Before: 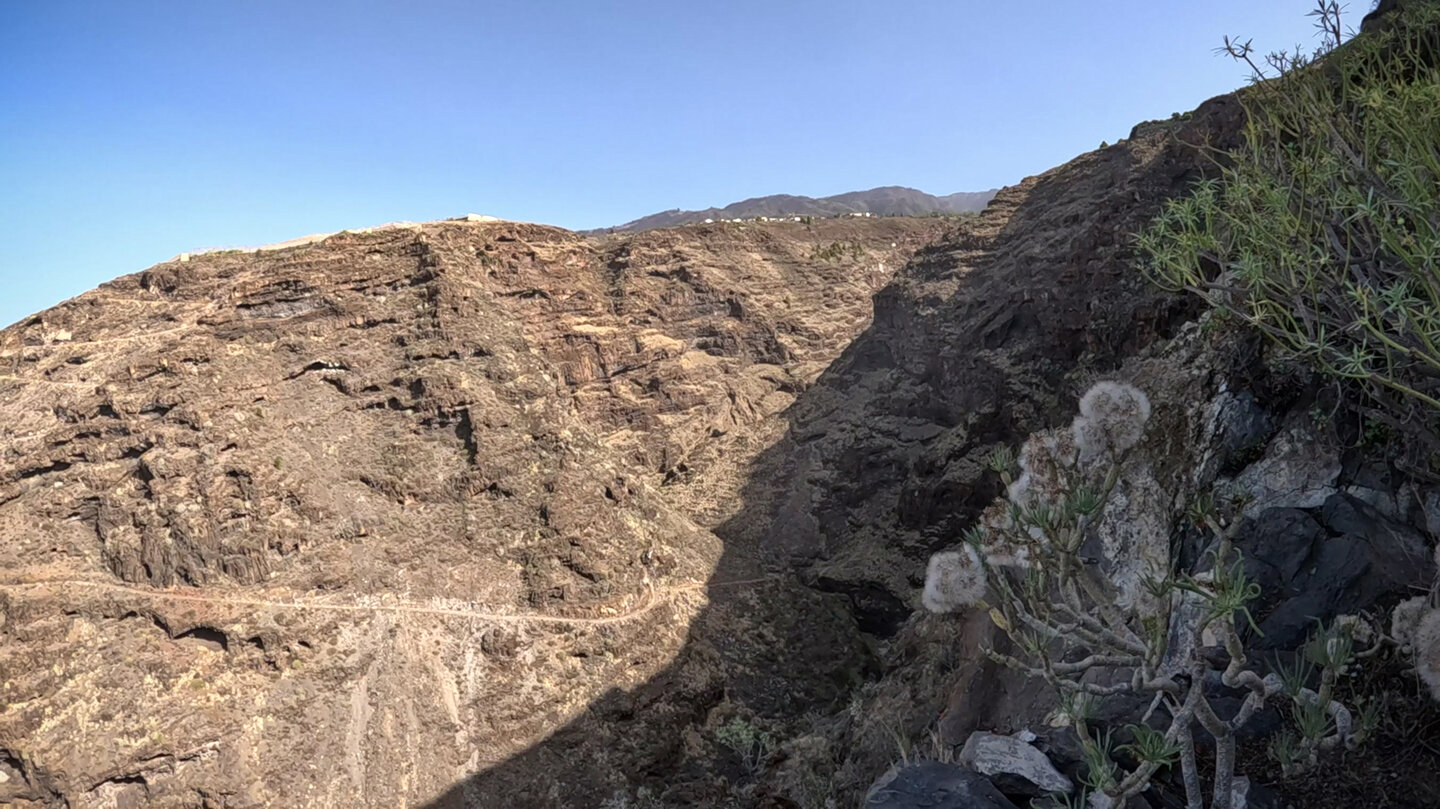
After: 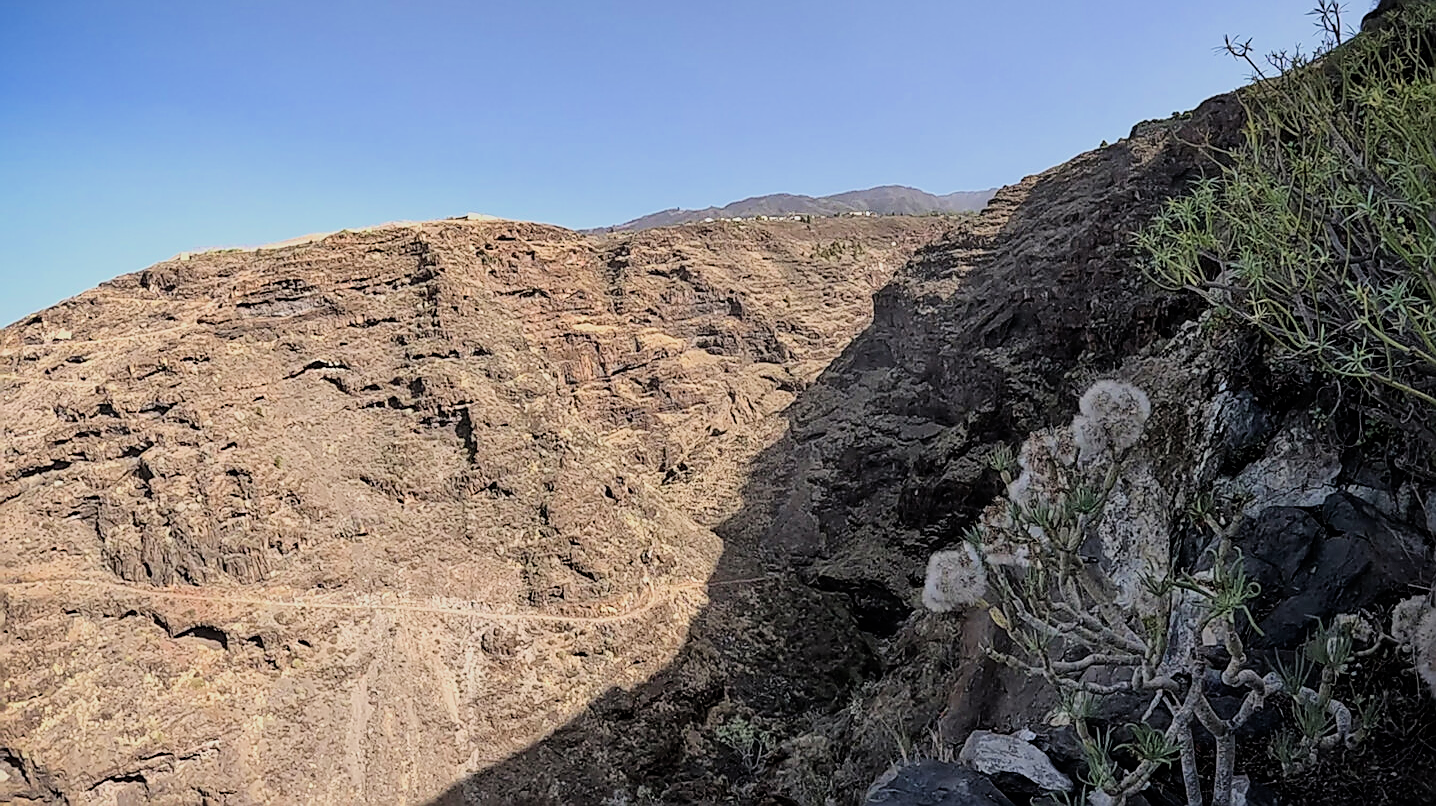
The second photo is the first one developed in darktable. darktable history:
crop: top 0.201%, bottom 0.117%
sharpen: radius 1.365, amount 1.238, threshold 0.673
filmic rgb: black relative exposure -6.98 EV, white relative exposure 5.68 EV, threshold 5.94 EV, hardness 2.85, color science v6 (2022), enable highlight reconstruction true
exposure: exposure 0.449 EV, compensate exposure bias true, compensate highlight preservation false
